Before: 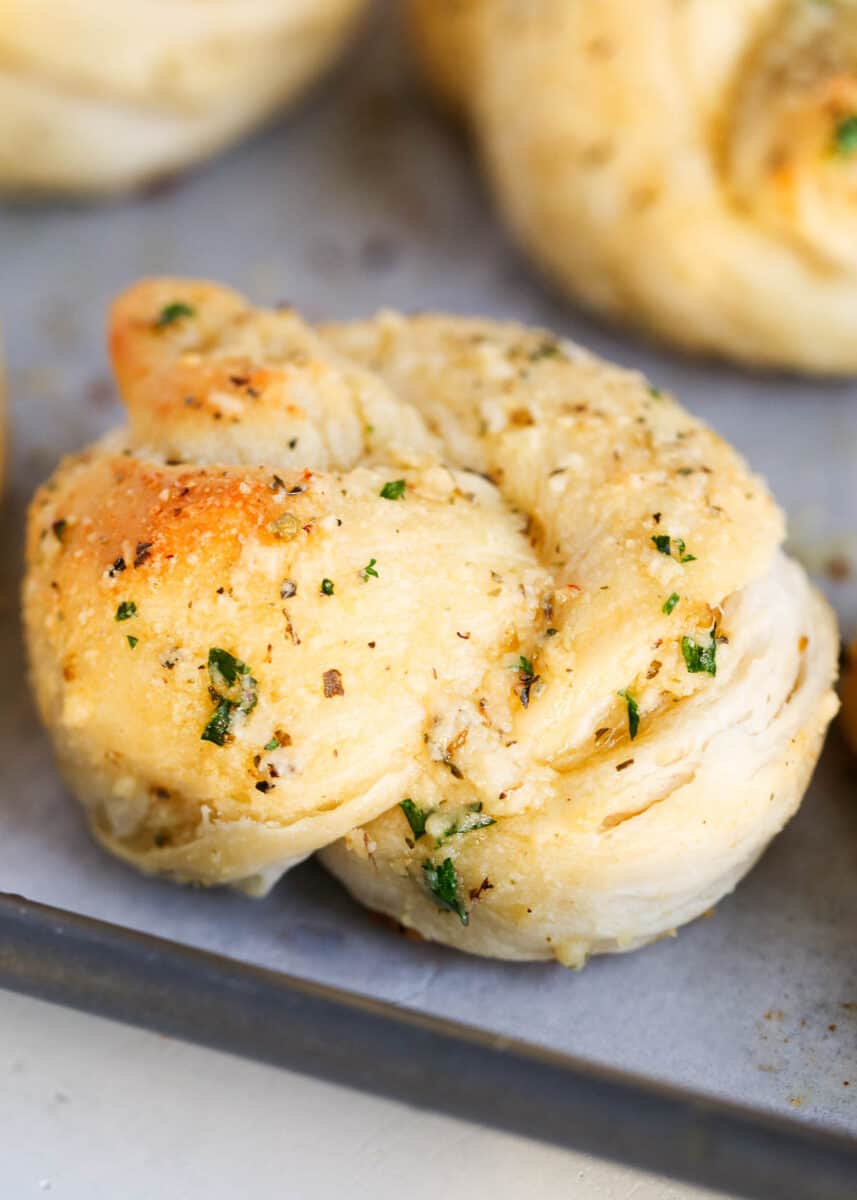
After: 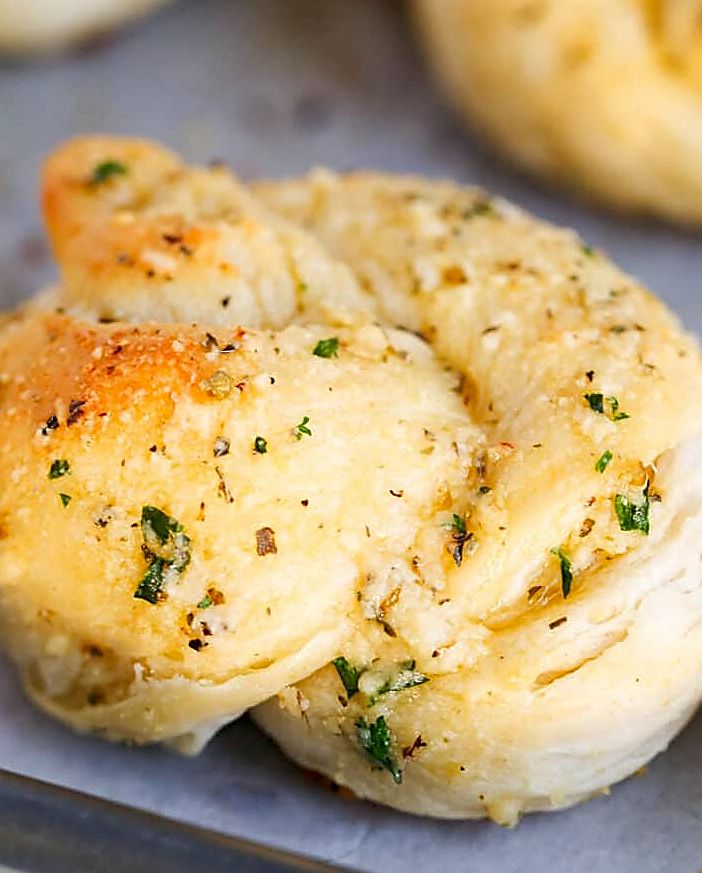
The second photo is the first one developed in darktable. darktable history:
crop: left 7.856%, top 11.836%, right 10.12%, bottom 15.387%
haze removal: compatibility mode true, adaptive false
sharpen: radius 1.4, amount 1.25, threshold 0.7
